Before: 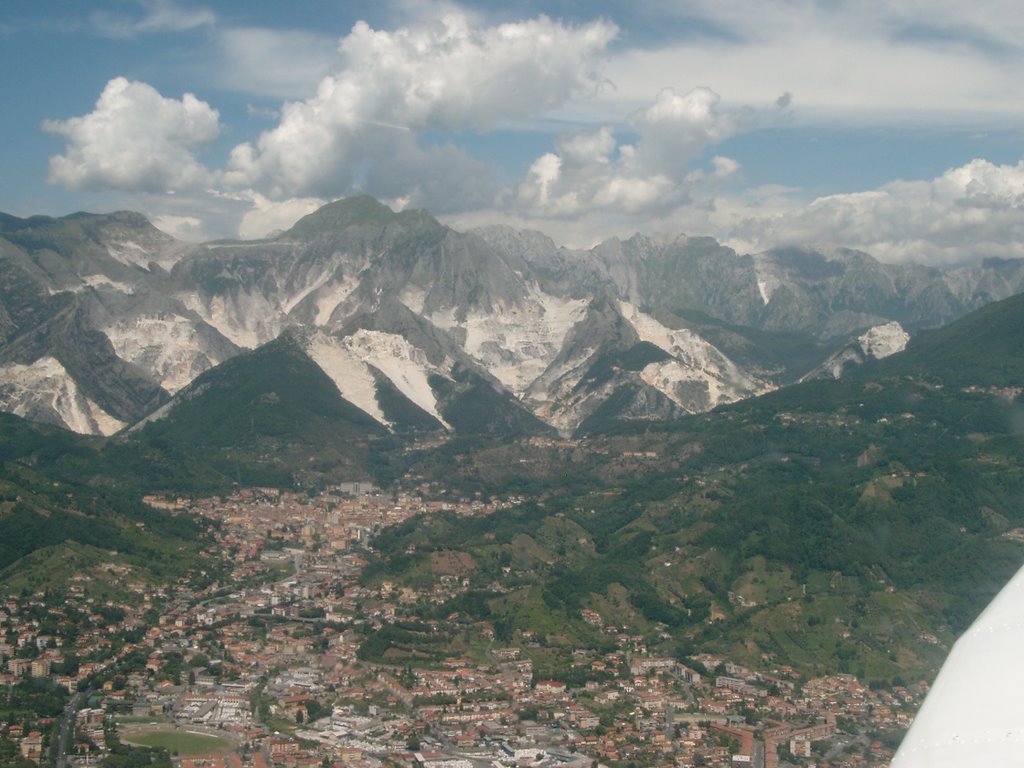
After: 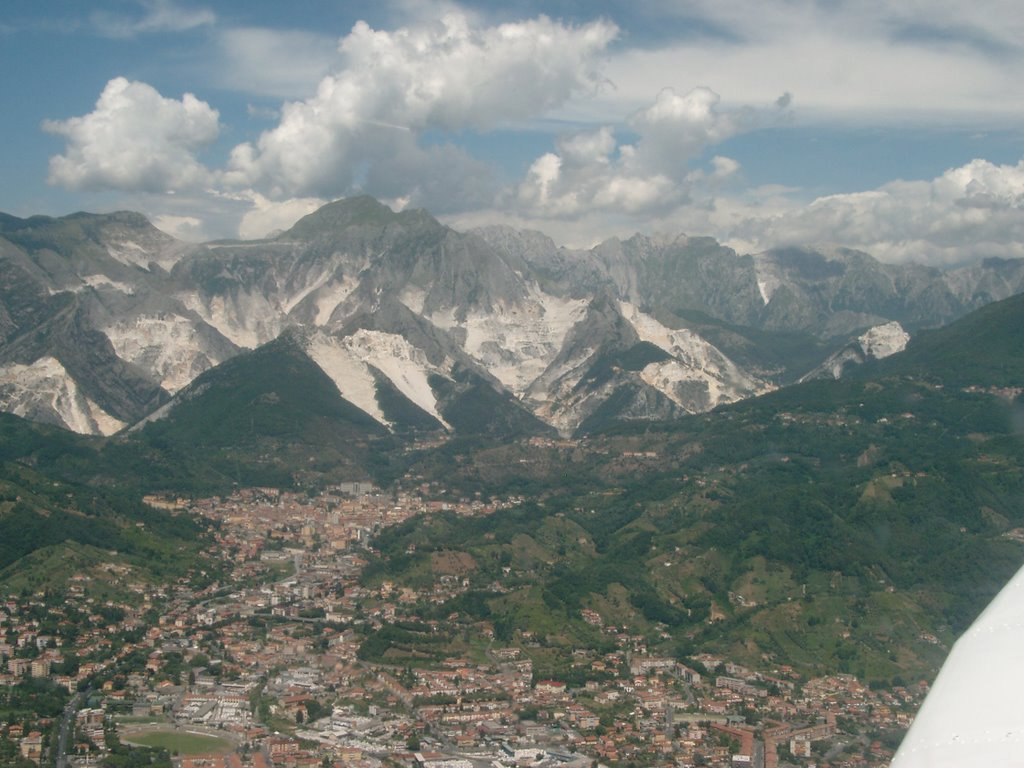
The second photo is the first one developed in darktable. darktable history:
shadows and highlights: radius 261.97, soften with gaussian
